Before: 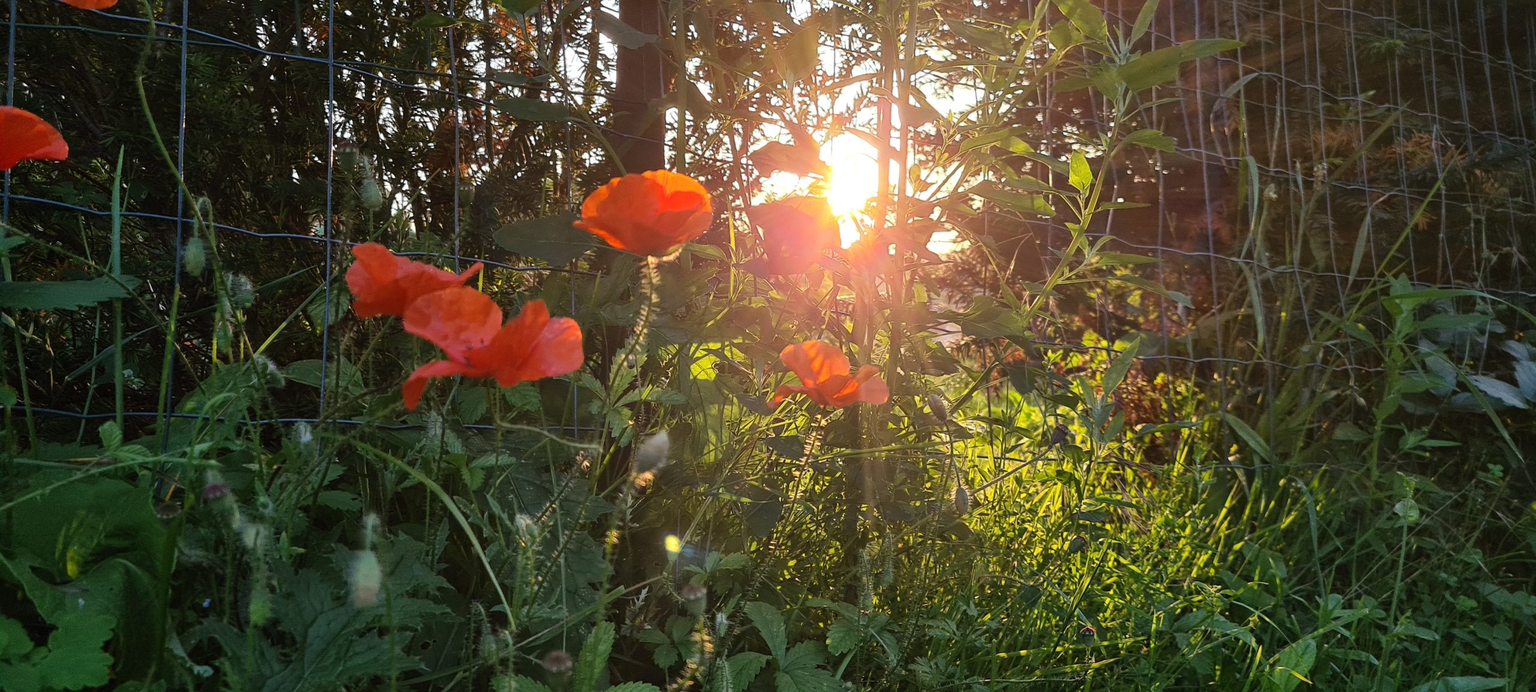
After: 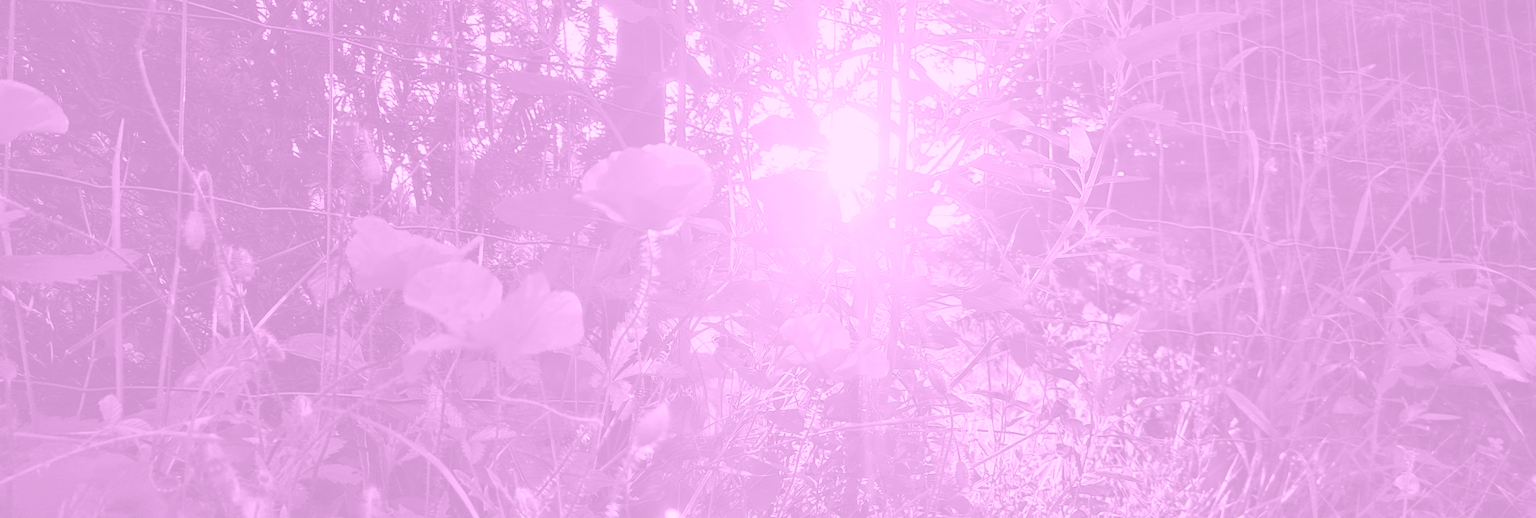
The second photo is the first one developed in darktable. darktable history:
colorize: hue 331.2°, saturation 75%, source mix 30.28%, lightness 70.52%, version 1
color contrast: green-magenta contrast 0.85, blue-yellow contrast 1.25, unbound 0
white balance: red 0.954, blue 1.079
crop: top 3.857%, bottom 21.132%
